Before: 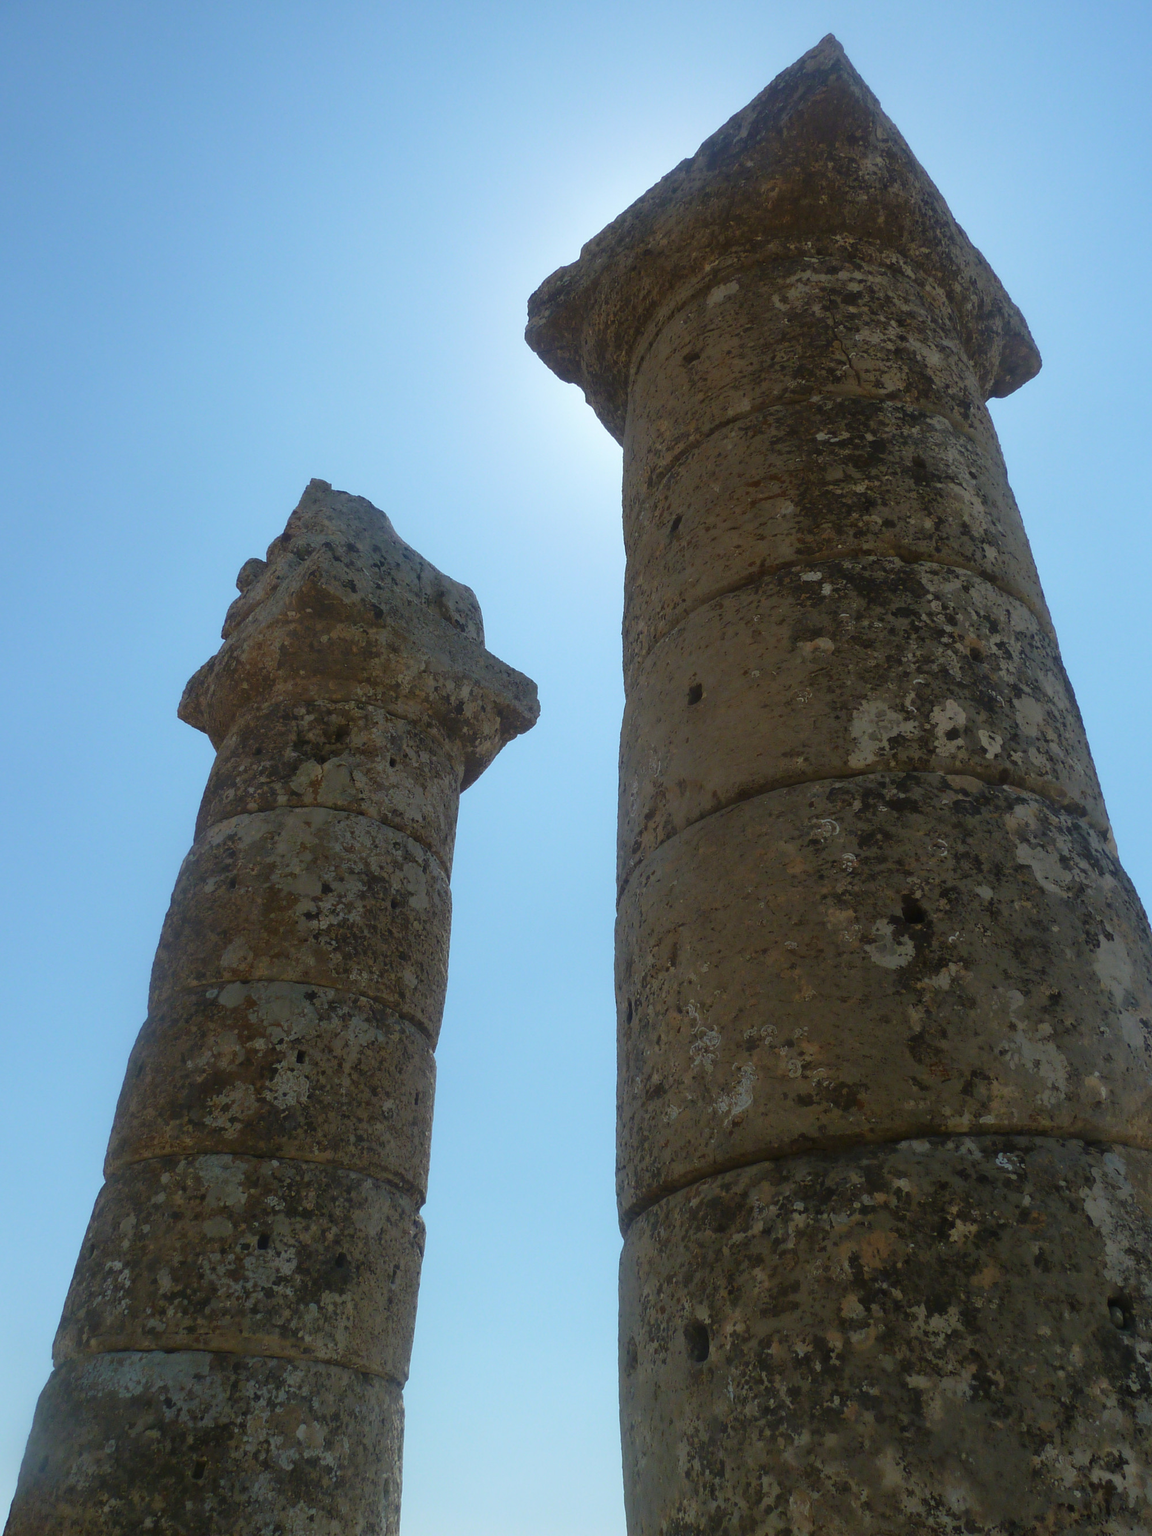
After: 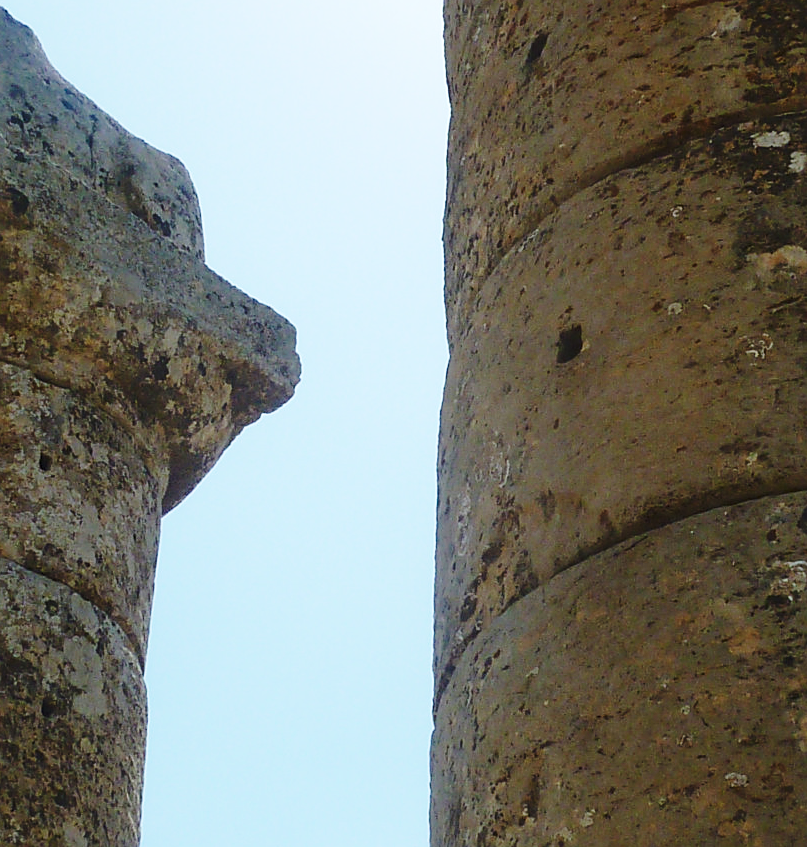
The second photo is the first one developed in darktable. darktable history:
sharpen: on, module defaults
crop: left 31.879%, top 32.303%, right 27.762%, bottom 35.915%
base curve: curves: ch0 [(0, 0) (0.028, 0.03) (0.121, 0.232) (0.46, 0.748) (0.859, 0.968) (1, 1)], preserve colors none
